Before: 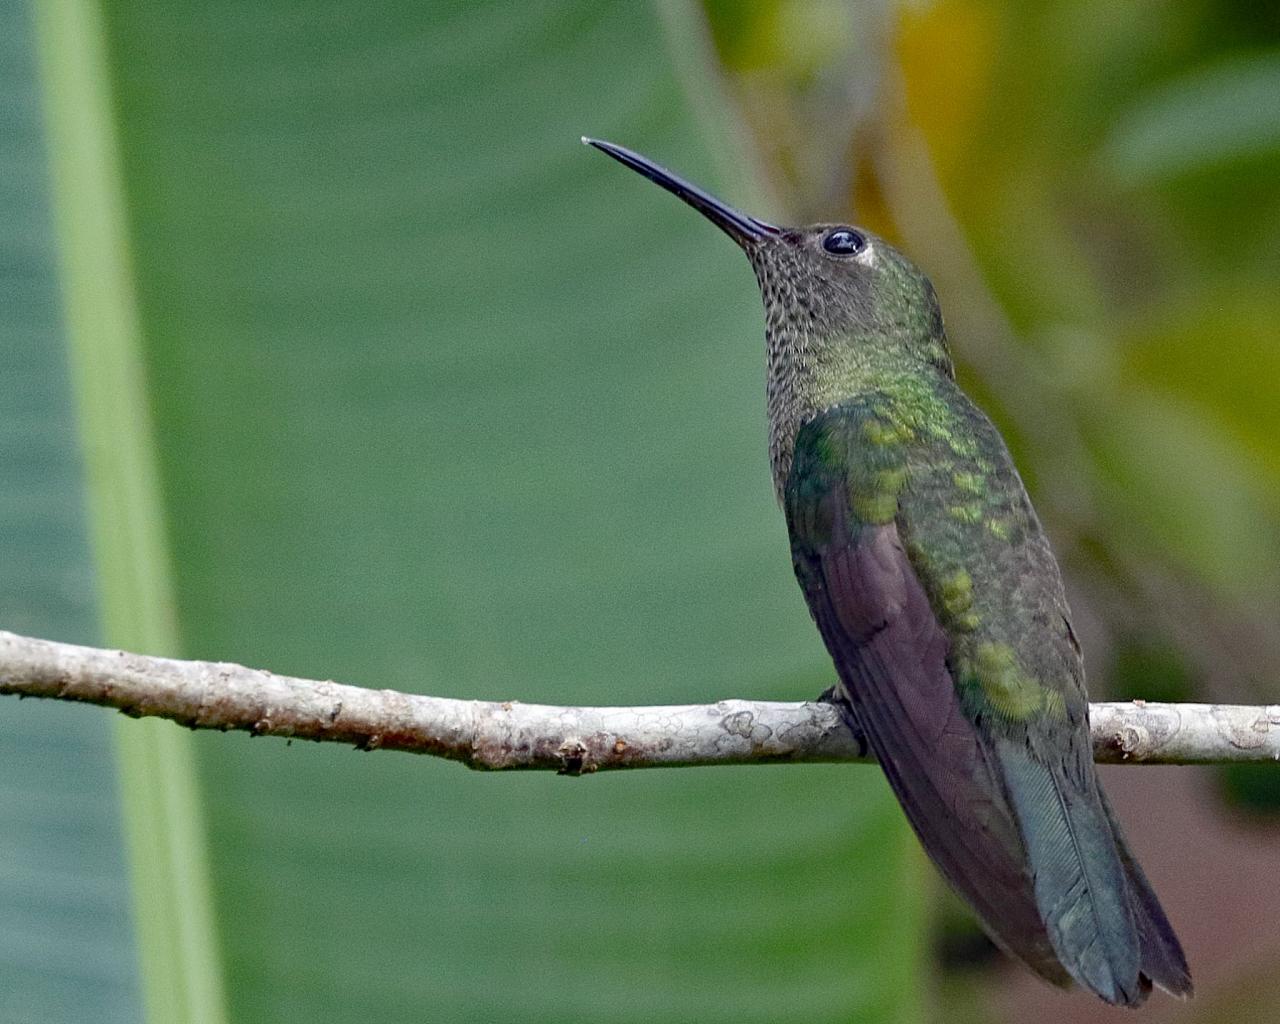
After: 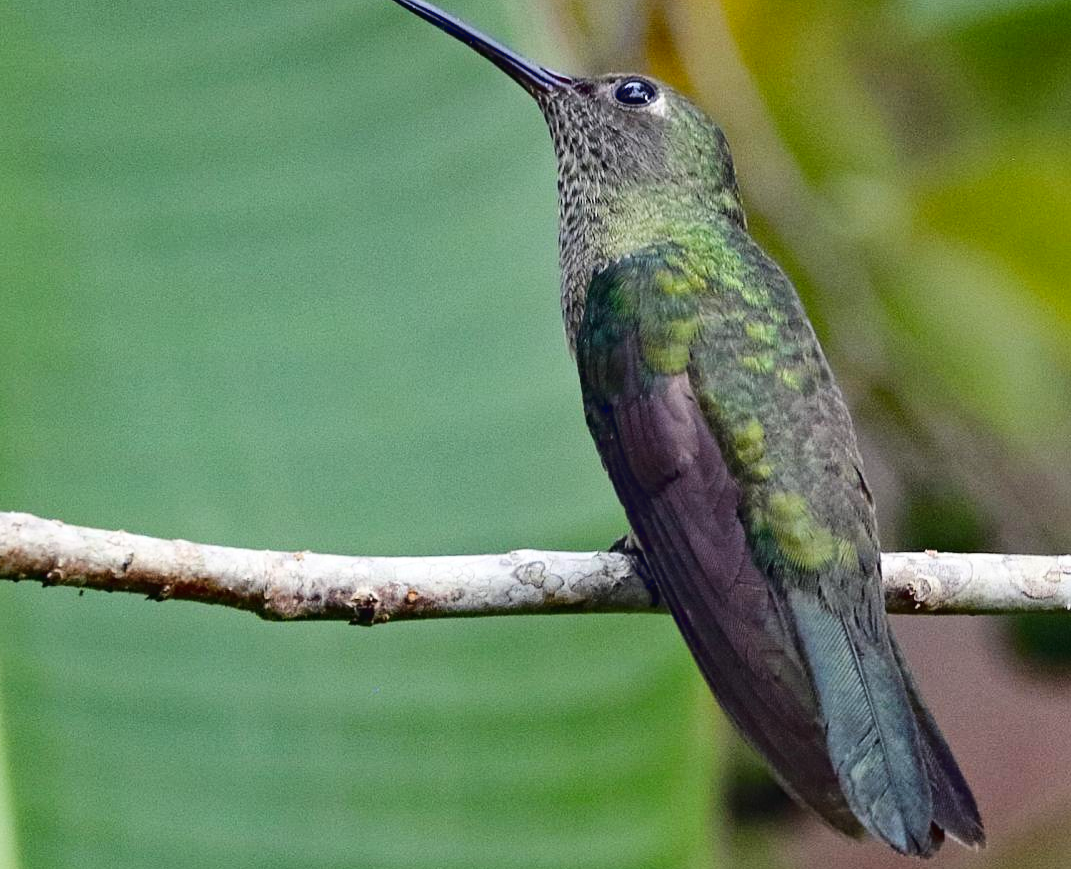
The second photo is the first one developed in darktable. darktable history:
crop: left 16.314%, top 14.674%
tone equalizer: edges refinement/feathering 500, mask exposure compensation -1.57 EV, preserve details no
tone curve: curves: ch0 [(0, 0.023) (0.1, 0.084) (0.184, 0.168) (0.45, 0.54) (0.57, 0.683) (0.722, 0.825) (0.877, 0.948) (1, 1)]; ch1 [(0, 0) (0.414, 0.395) (0.453, 0.437) (0.502, 0.509) (0.521, 0.519) (0.573, 0.568) (0.618, 0.61) (0.654, 0.642) (1, 1)]; ch2 [(0, 0) (0.421, 0.43) (0.45, 0.463) (0.492, 0.504) (0.511, 0.519) (0.557, 0.557) (0.602, 0.605) (1, 1)], color space Lab, linked channels, preserve colors none
